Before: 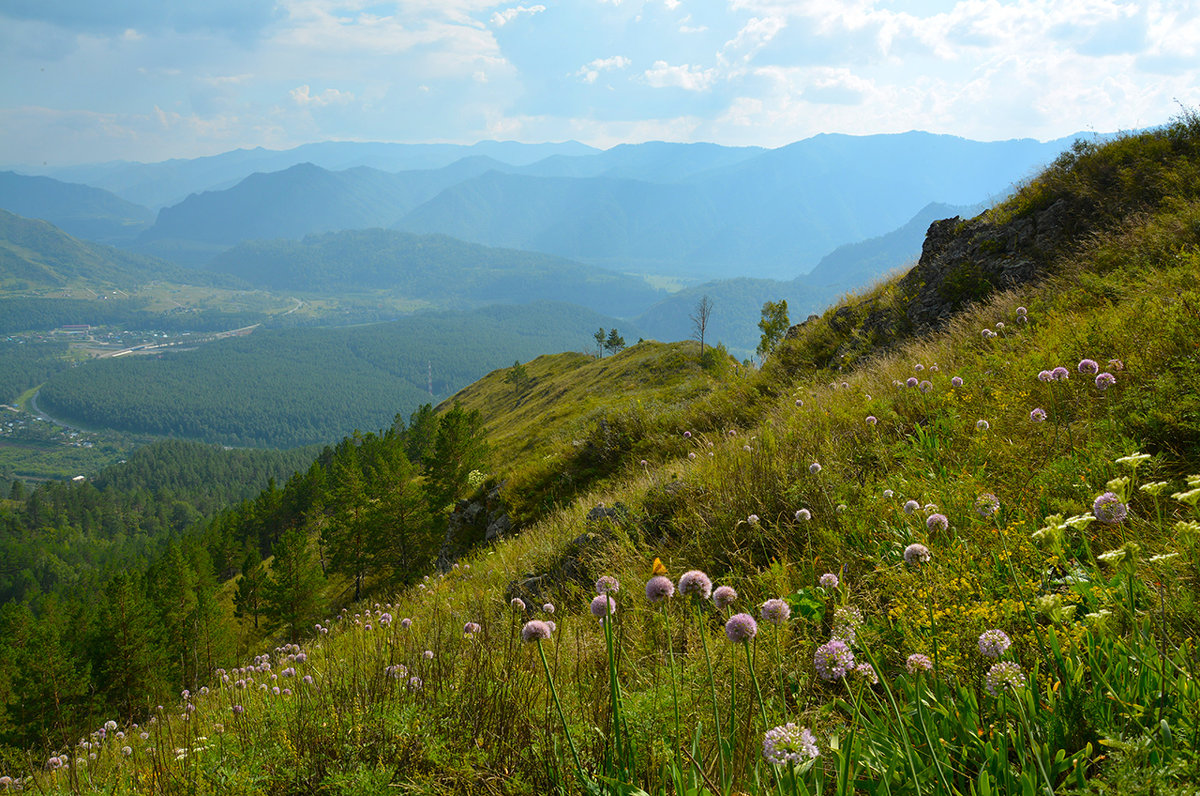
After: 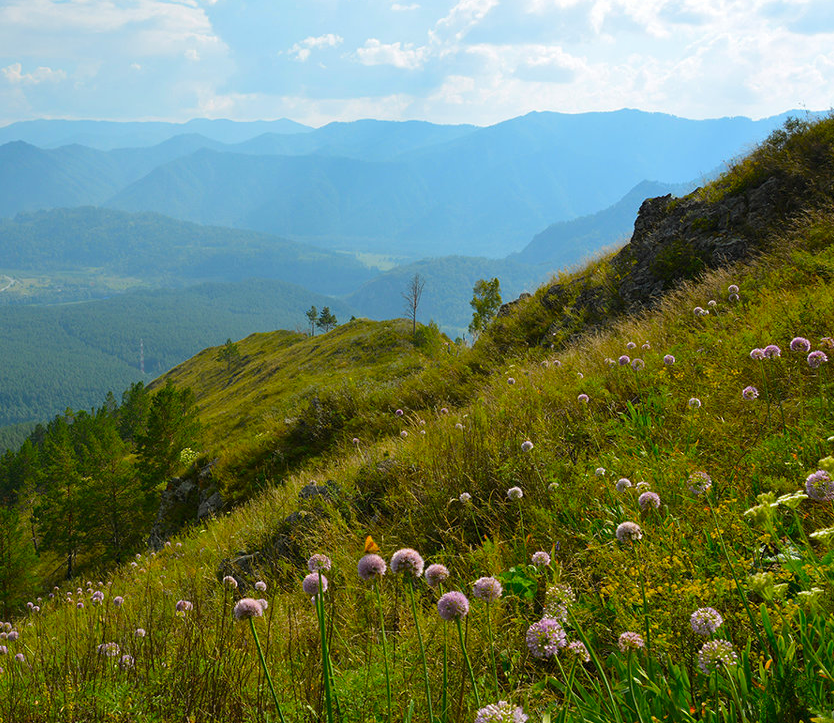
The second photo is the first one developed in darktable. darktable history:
vibrance: vibrance 100%
crop and rotate: left 24.034%, top 2.838%, right 6.406%, bottom 6.299%
